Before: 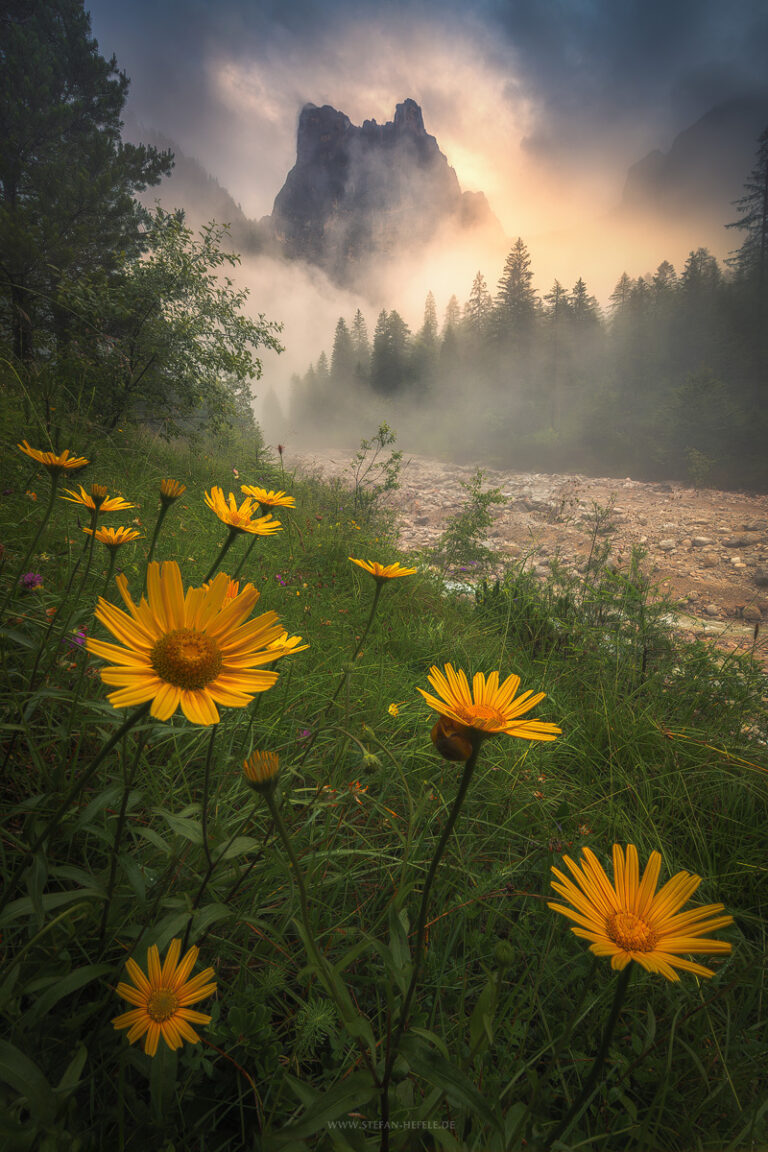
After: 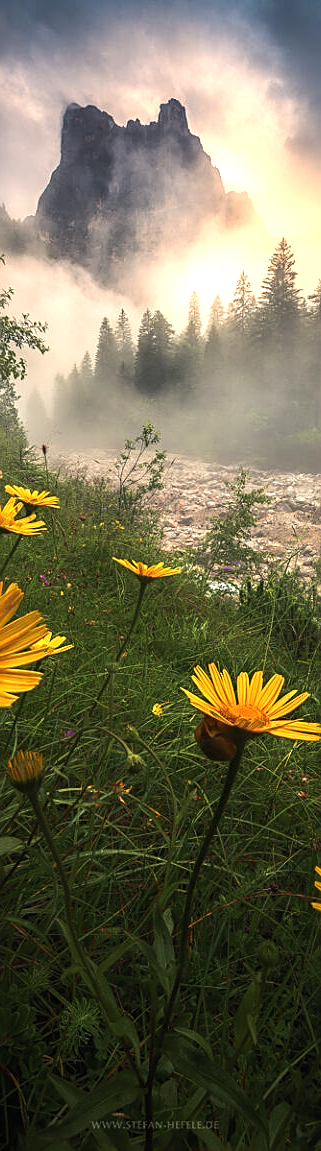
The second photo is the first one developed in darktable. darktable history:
crop: left 30.814%, right 27.345%
tone equalizer: -8 EV -0.729 EV, -7 EV -0.697 EV, -6 EV -0.601 EV, -5 EV -0.36 EV, -3 EV 0.373 EV, -2 EV 0.6 EV, -1 EV 0.692 EV, +0 EV 0.778 EV, edges refinement/feathering 500, mask exposure compensation -1.57 EV, preserve details no
sharpen: amount 0.495
